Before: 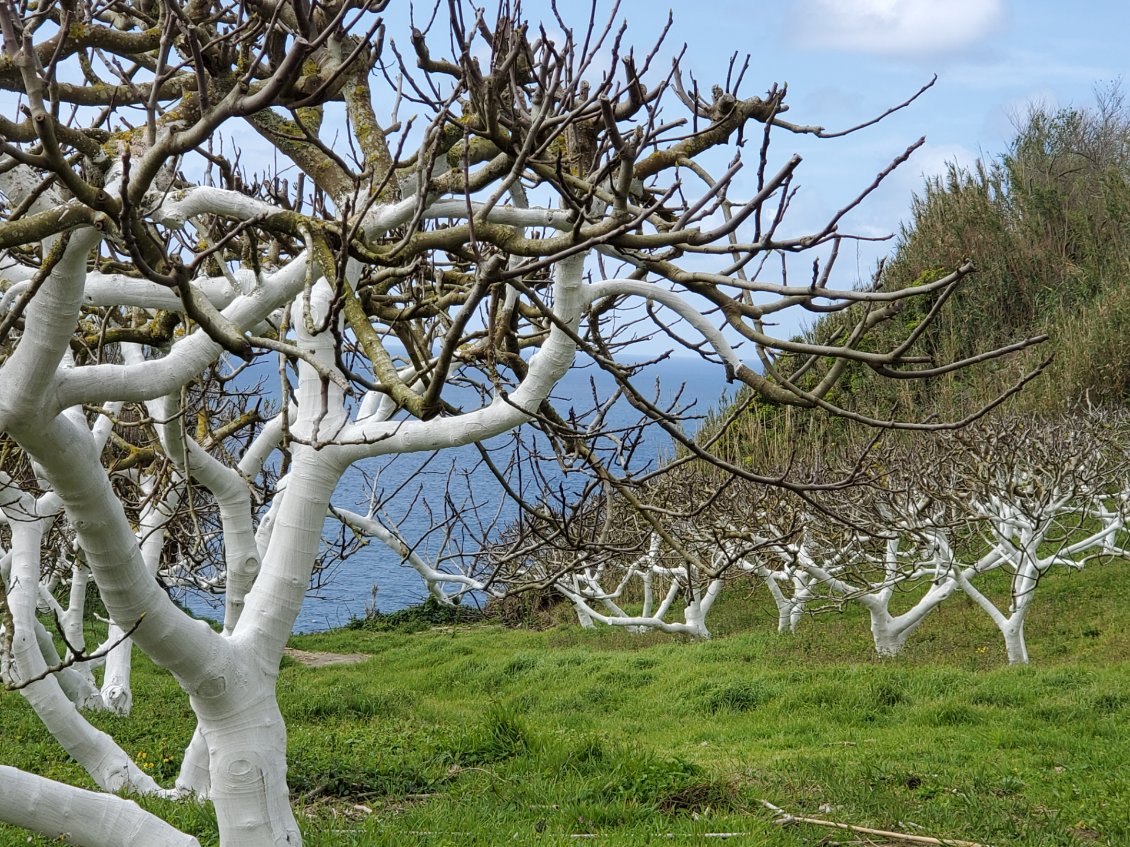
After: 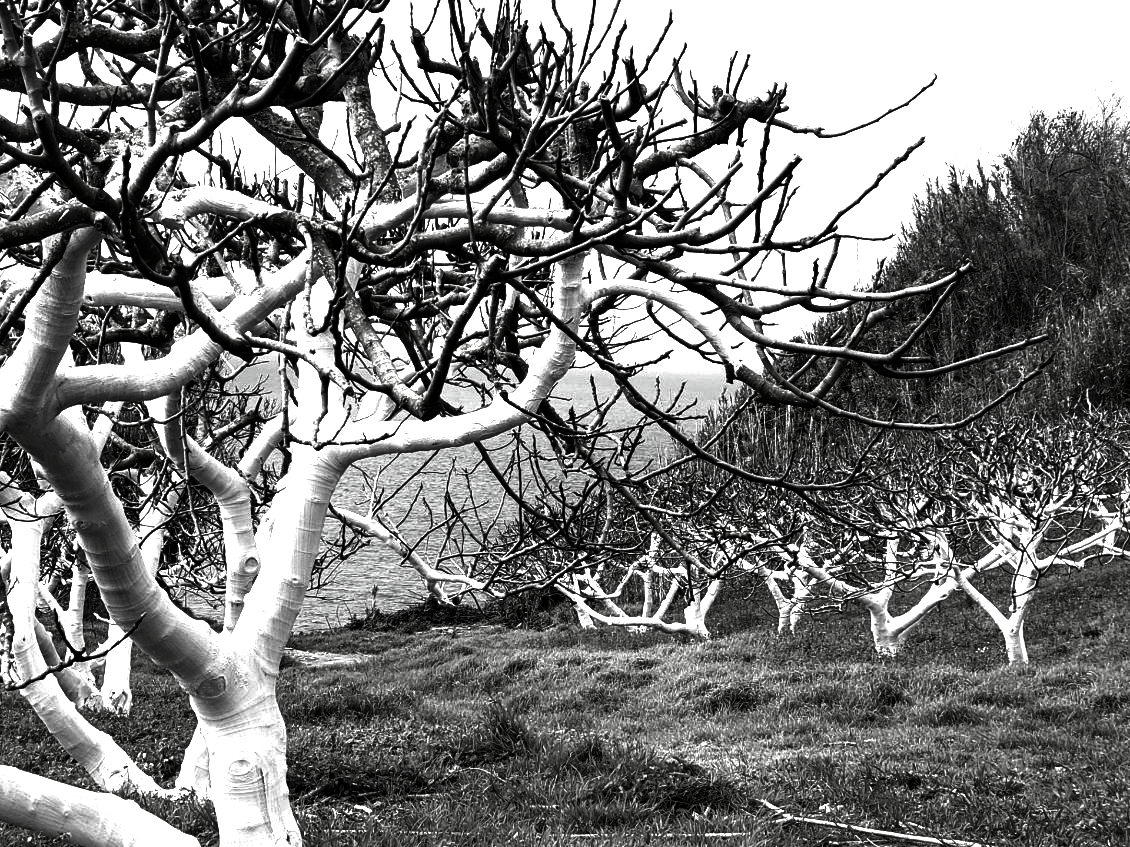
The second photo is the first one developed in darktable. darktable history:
exposure: black level correction 0.001, exposure 1.398 EV, compensate highlight preservation false
contrast brightness saturation: contrast 0.021, brightness -0.985, saturation -0.989
